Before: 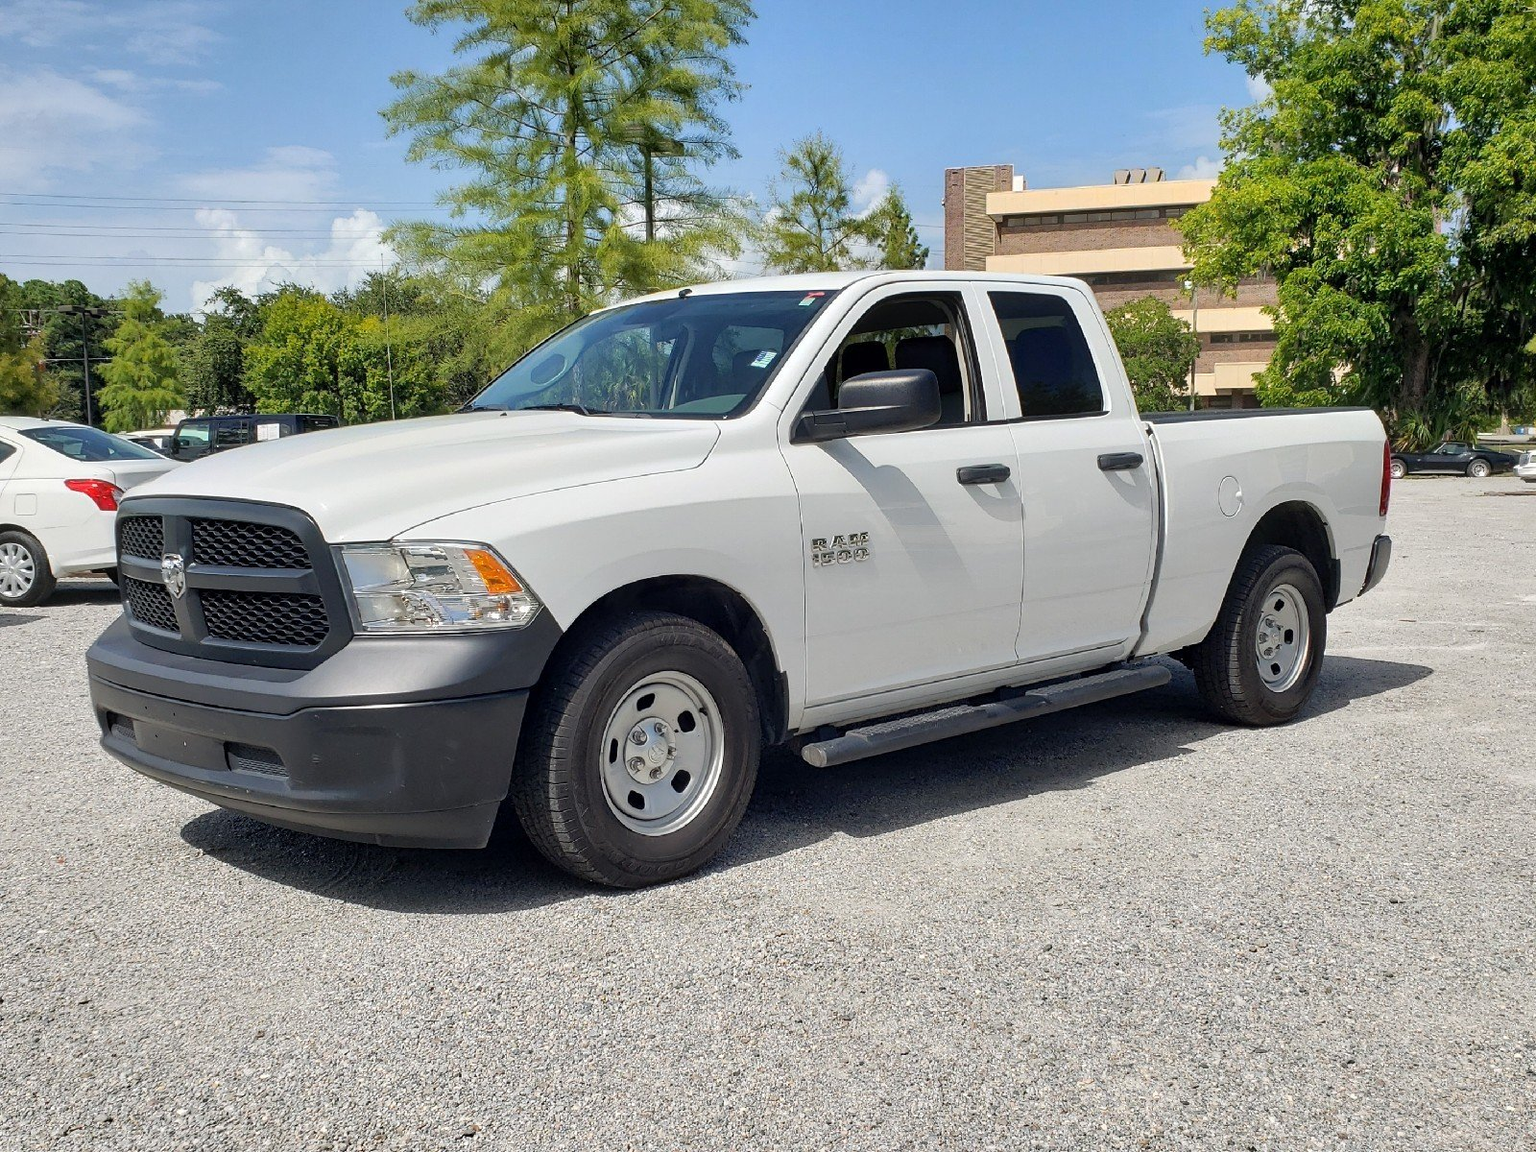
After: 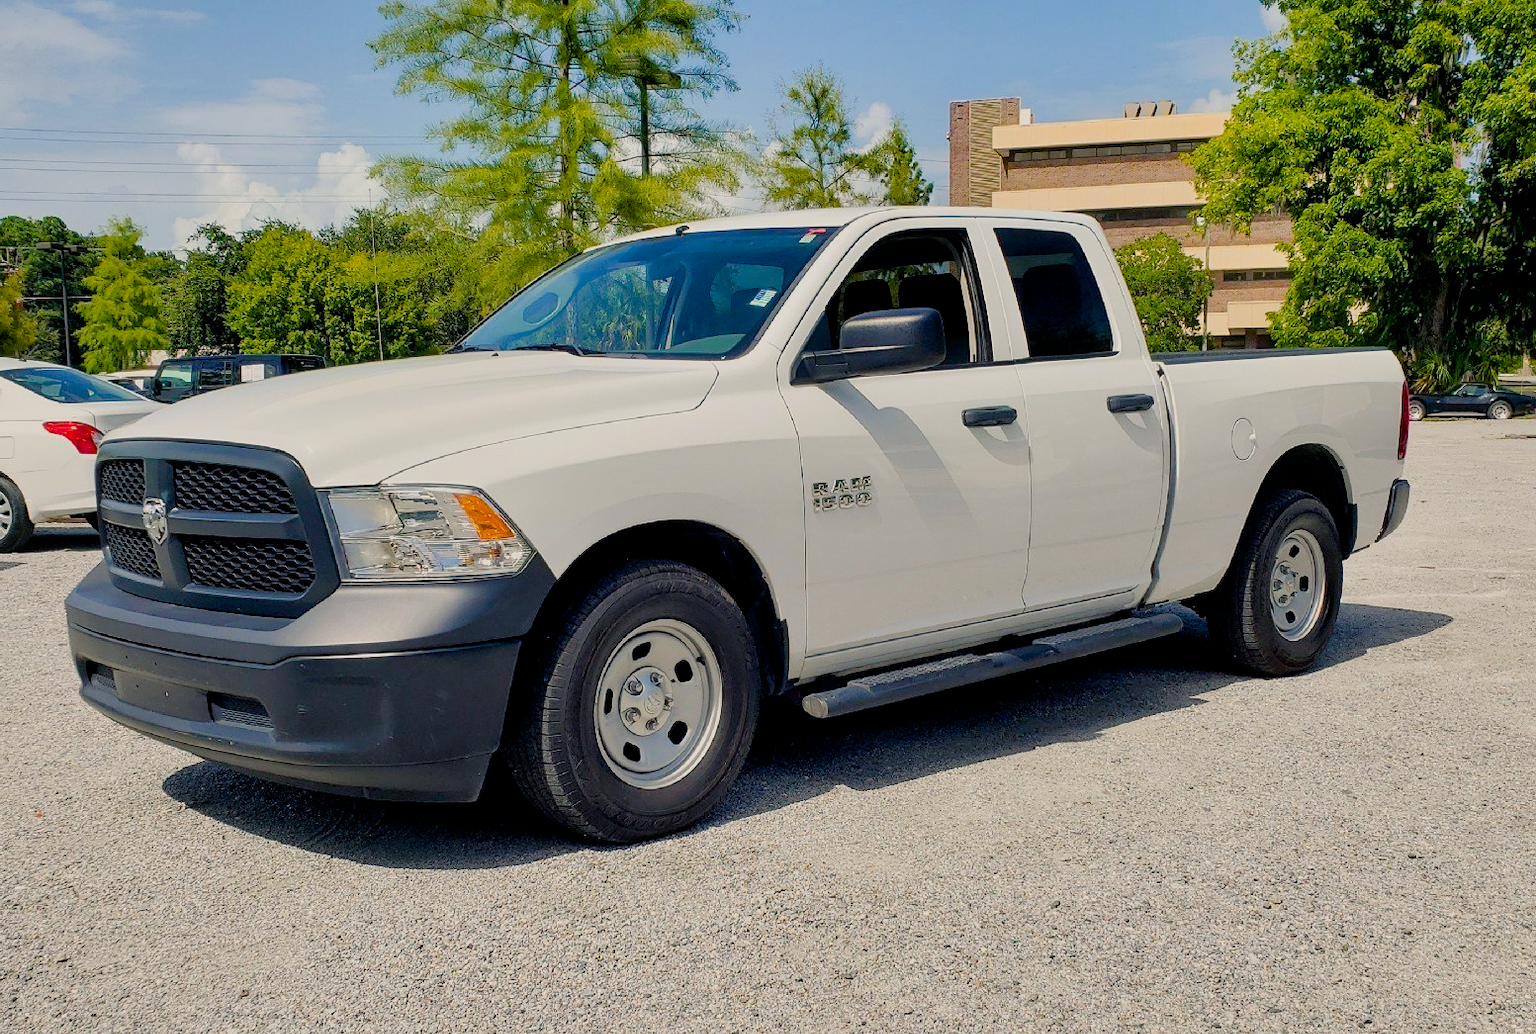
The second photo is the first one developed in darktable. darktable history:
filmic rgb: white relative exposure 3.9 EV, hardness 4.26
crop: left 1.507%, top 6.147%, right 1.379%, bottom 6.637%
color balance rgb: shadows lift › chroma 3%, shadows lift › hue 240.84°, highlights gain › chroma 3%, highlights gain › hue 73.2°, global offset › luminance -0.5%, perceptual saturation grading › global saturation 20%, perceptual saturation grading › highlights -25%, perceptual saturation grading › shadows 50%, global vibrance 25.26%
